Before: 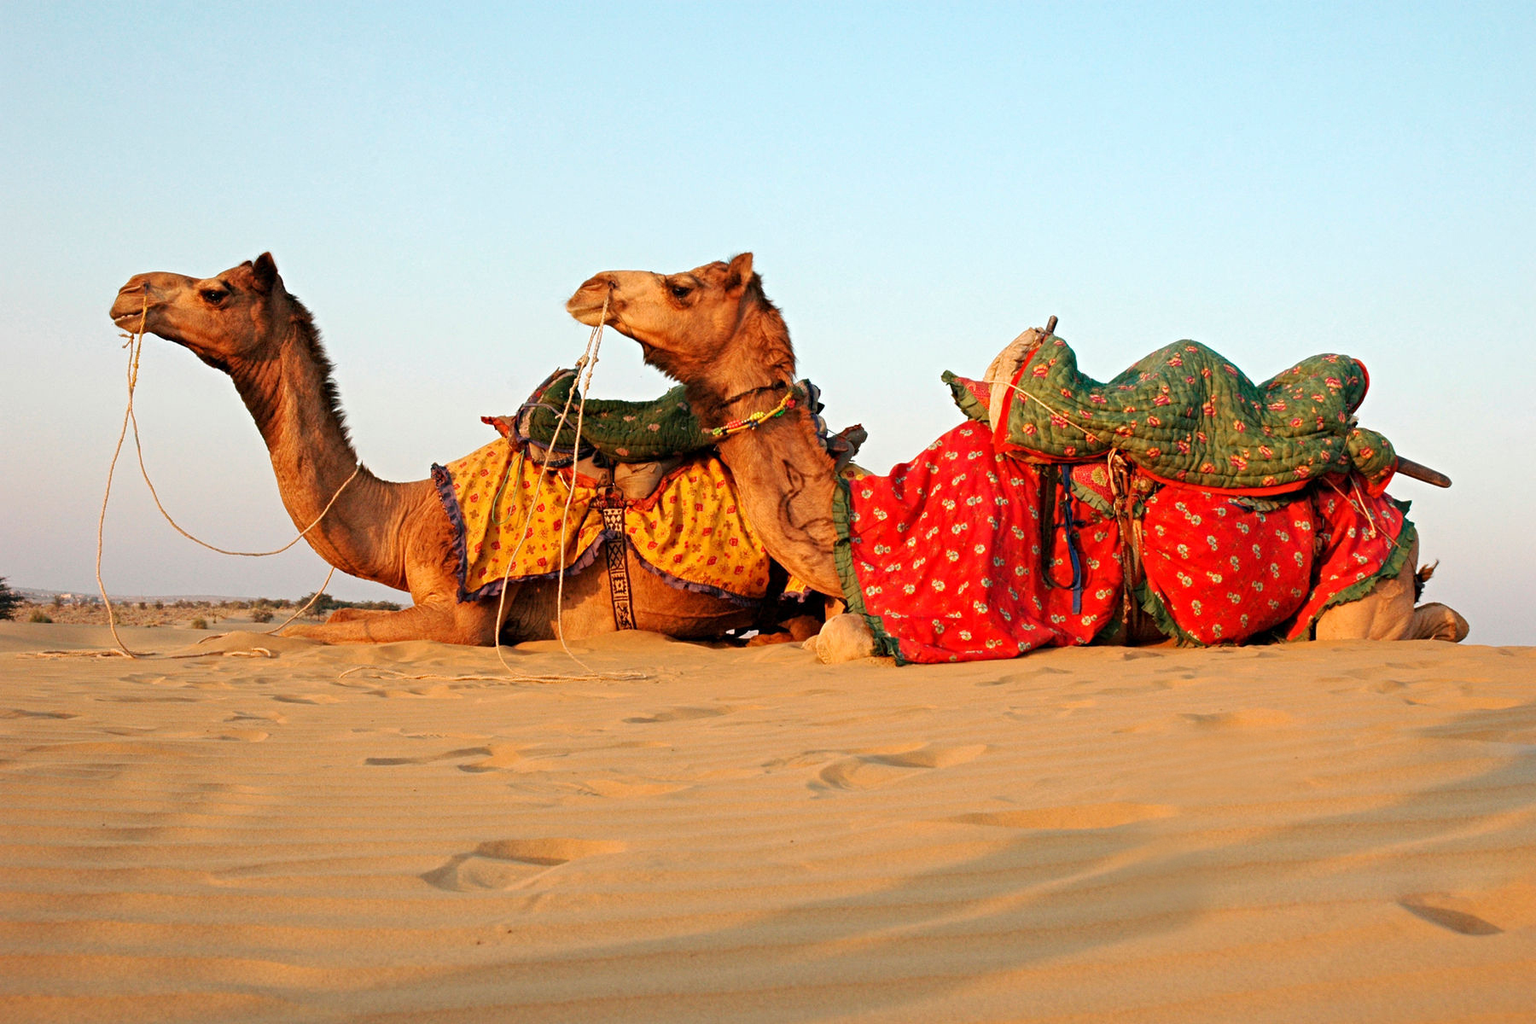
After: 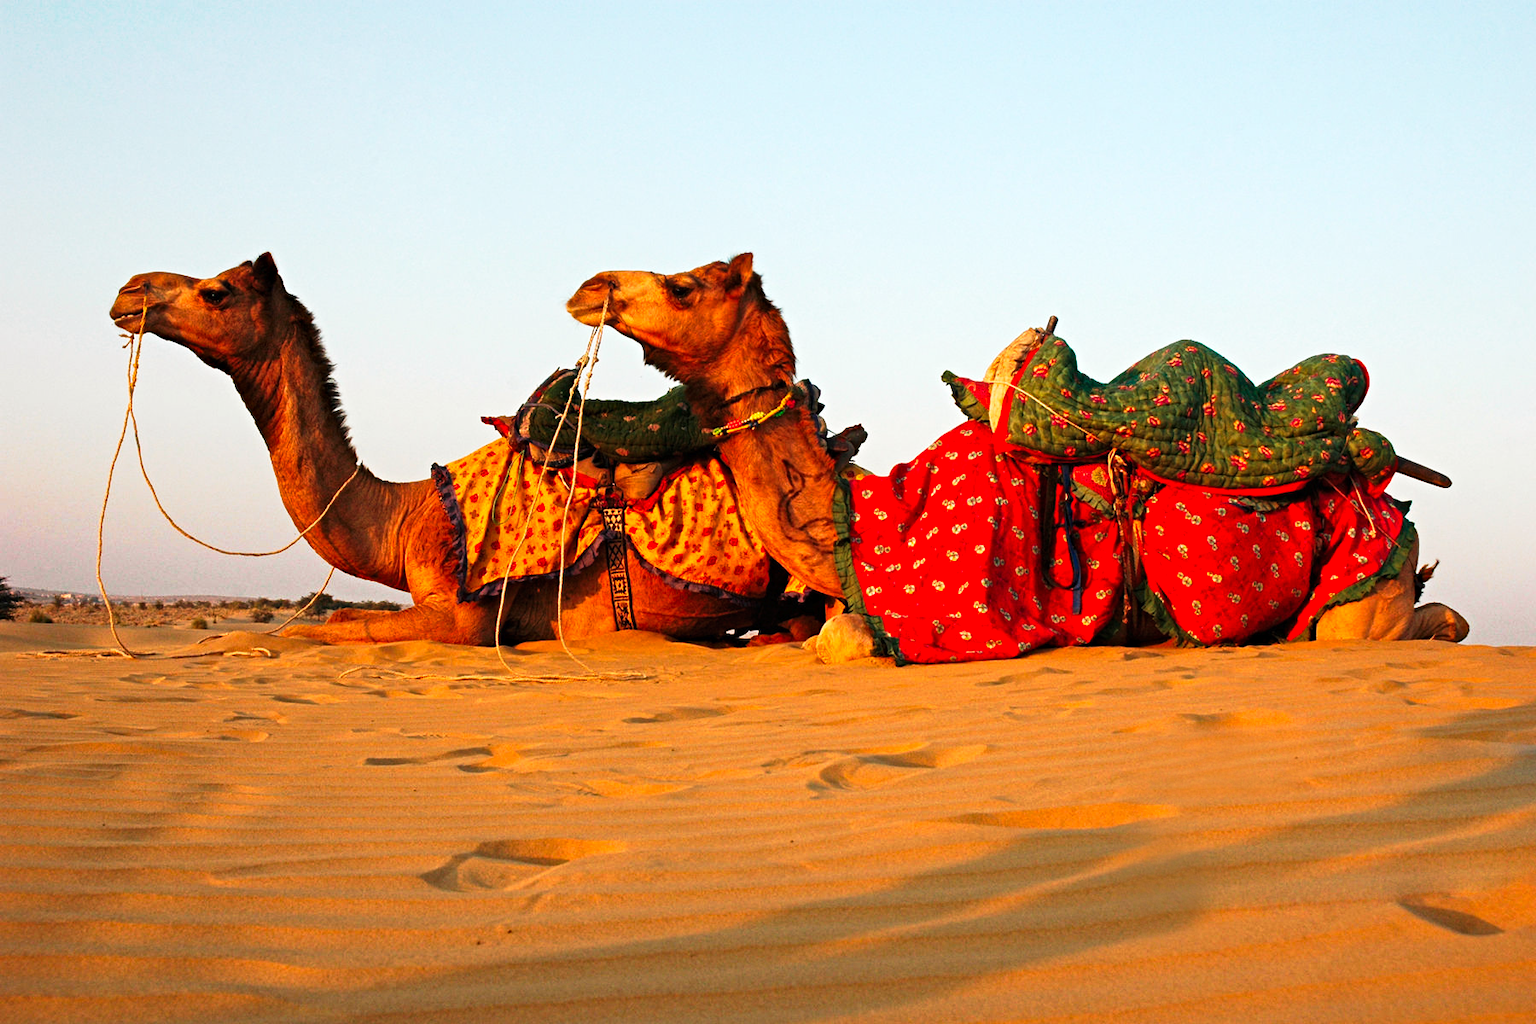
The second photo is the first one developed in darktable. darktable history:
tone curve: curves: ch0 [(0, 0) (0.003, 0.007) (0.011, 0.01) (0.025, 0.016) (0.044, 0.025) (0.069, 0.036) (0.1, 0.052) (0.136, 0.073) (0.177, 0.103) (0.224, 0.135) (0.277, 0.177) (0.335, 0.233) (0.399, 0.303) (0.468, 0.376) (0.543, 0.469) (0.623, 0.581) (0.709, 0.723) (0.801, 0.863) (0.898, 0.938) (1, 1)], preserve colors none
haze removal: strength 0.29, distance 0.25, compatibility mode true, adaptive false
